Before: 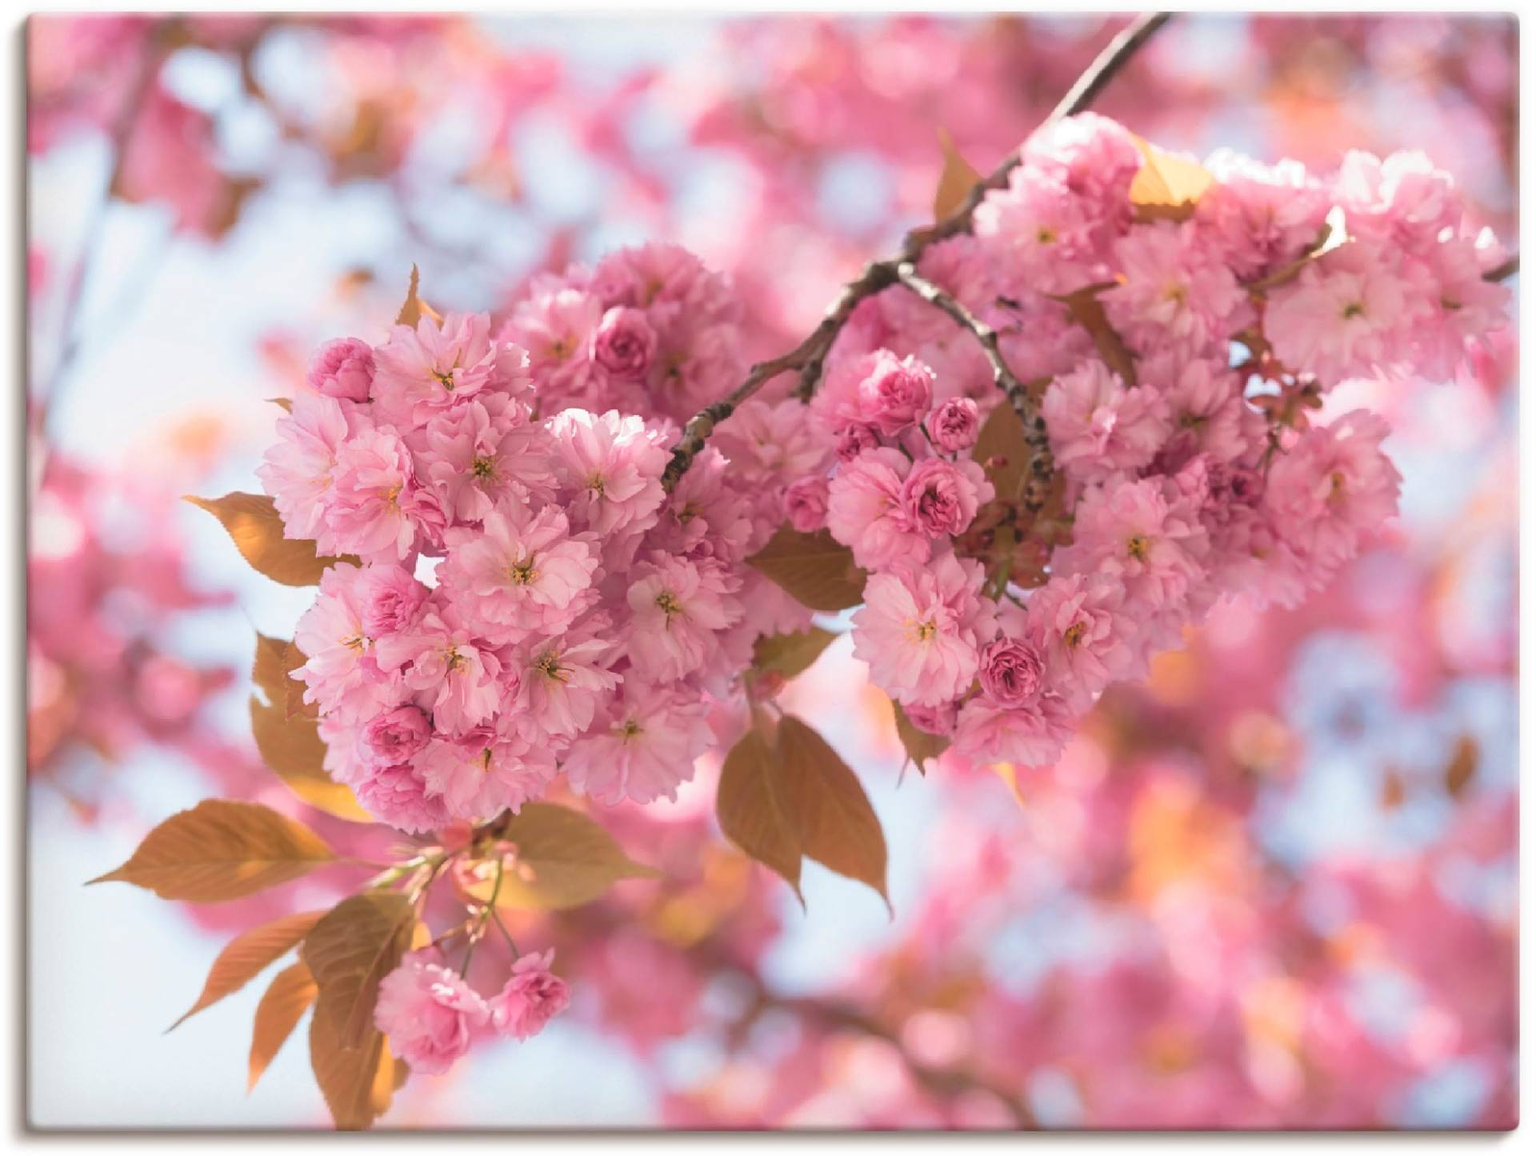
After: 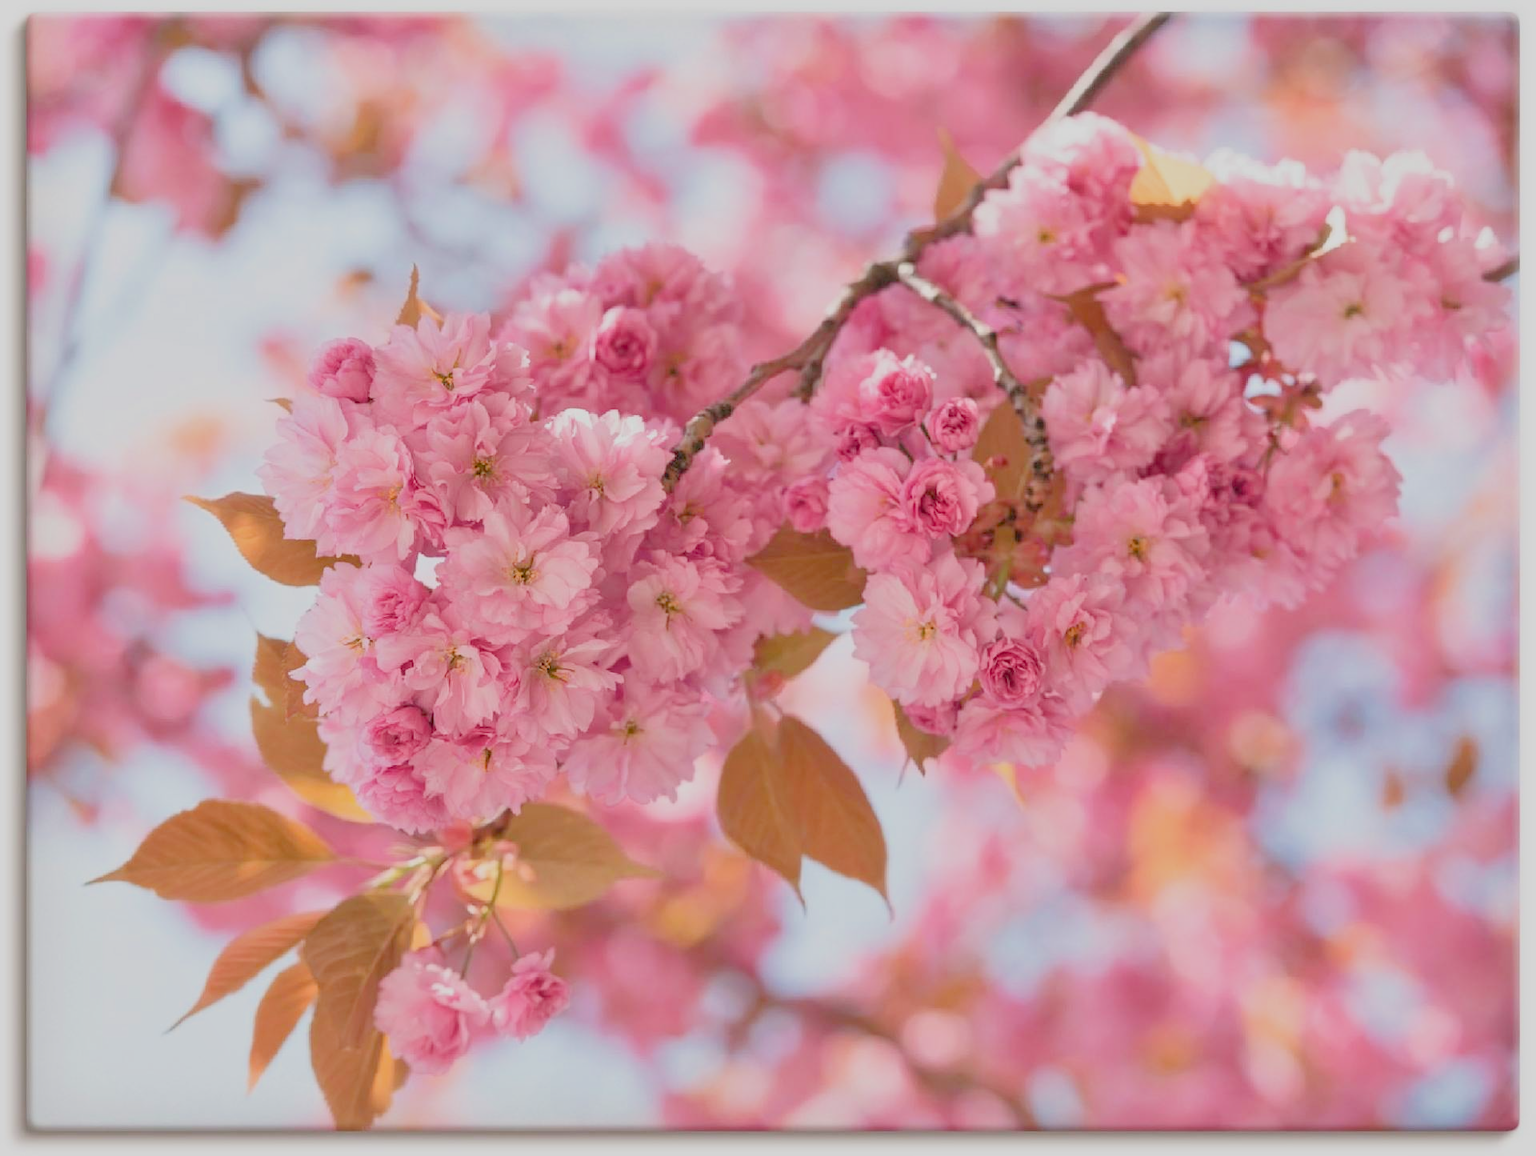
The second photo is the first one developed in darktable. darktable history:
exposure: black level correction 0.01, exposure 0.014 EV, compensate highlight preservation false
filmic rgb: black relative exposure -7.65 EV, white relative exposure 4.56 EV, hardness 3.61
tone equalizer: -7 EV 0.15 EV, -6 EV 0.6 EV, -5 EV 1.15 EV, -4 EV 1.33 EV, -3 EV 1.15 EV, -2 EV 0.6 EV, -1 EV 0.15 EV, mask exposure compensation -0.5 EV
